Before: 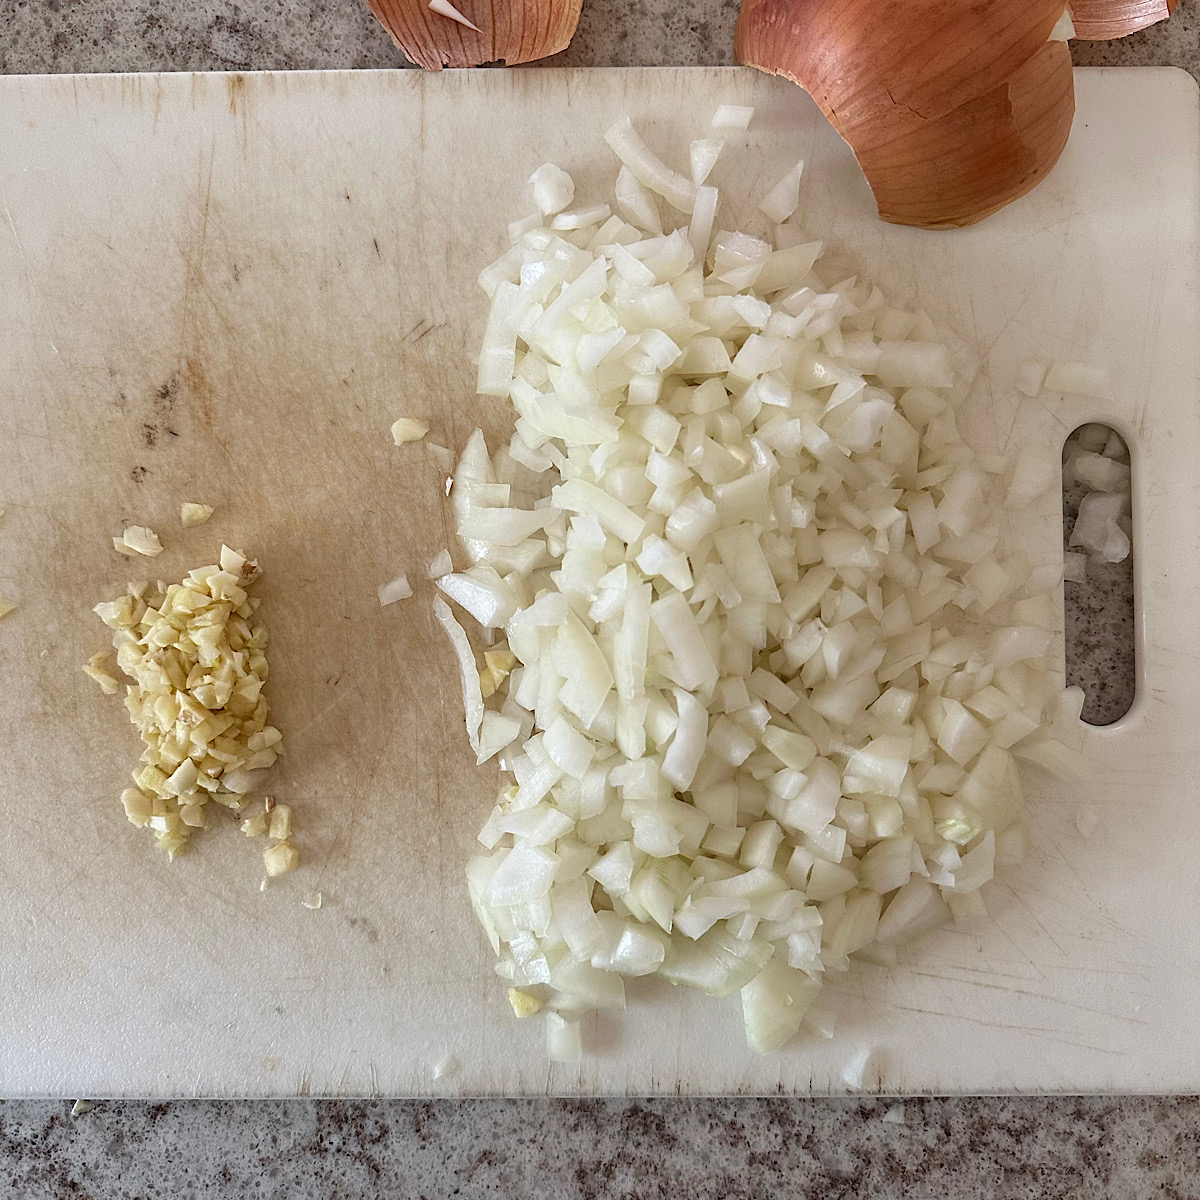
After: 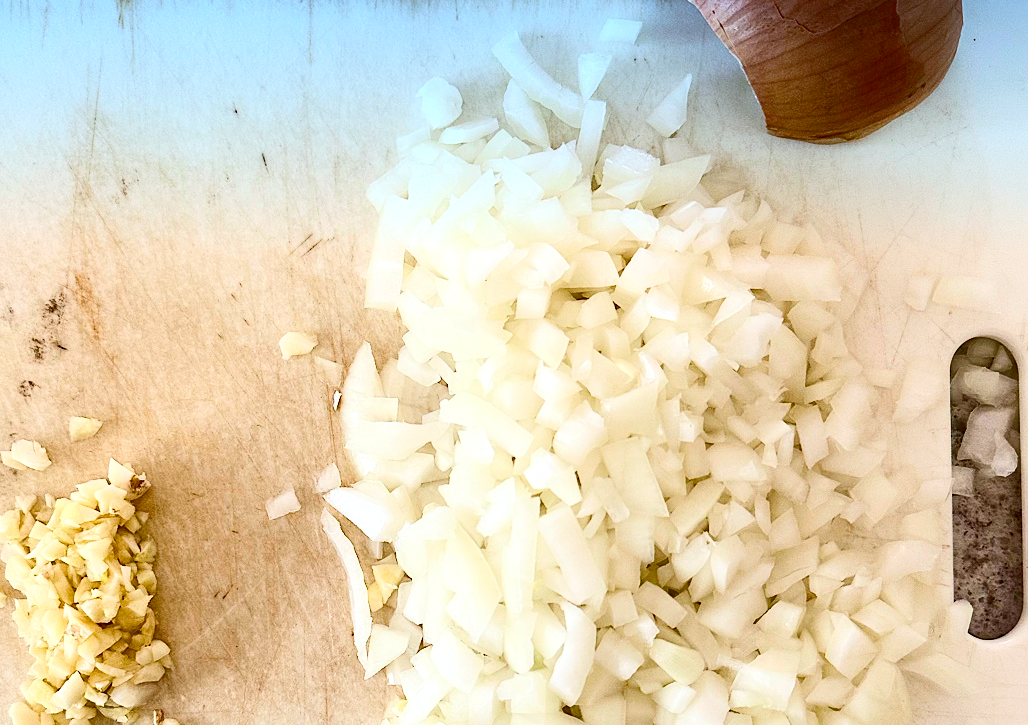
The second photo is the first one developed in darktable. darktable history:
graduated density: density 2.02 EV, hardness 44%, rotation 0.374°, offset 8.21, hue 208.8°, saturation 97%
contrast brightness saturation: contrast 0.4, brightness 0.1, saturation 0.21
color balance rgb: perceptual saturation grading › global saturation 20%, perceptual saturation grading › highlights -50%, perceptual saturation grading › shadows 30%, perceptual brilliance grading › global brilliance 10%, perceptual brilliance grading › shadows 15%
crop and rotate: left 9.345%, top 7.22%, right 4.982%, bottom 32.331%
